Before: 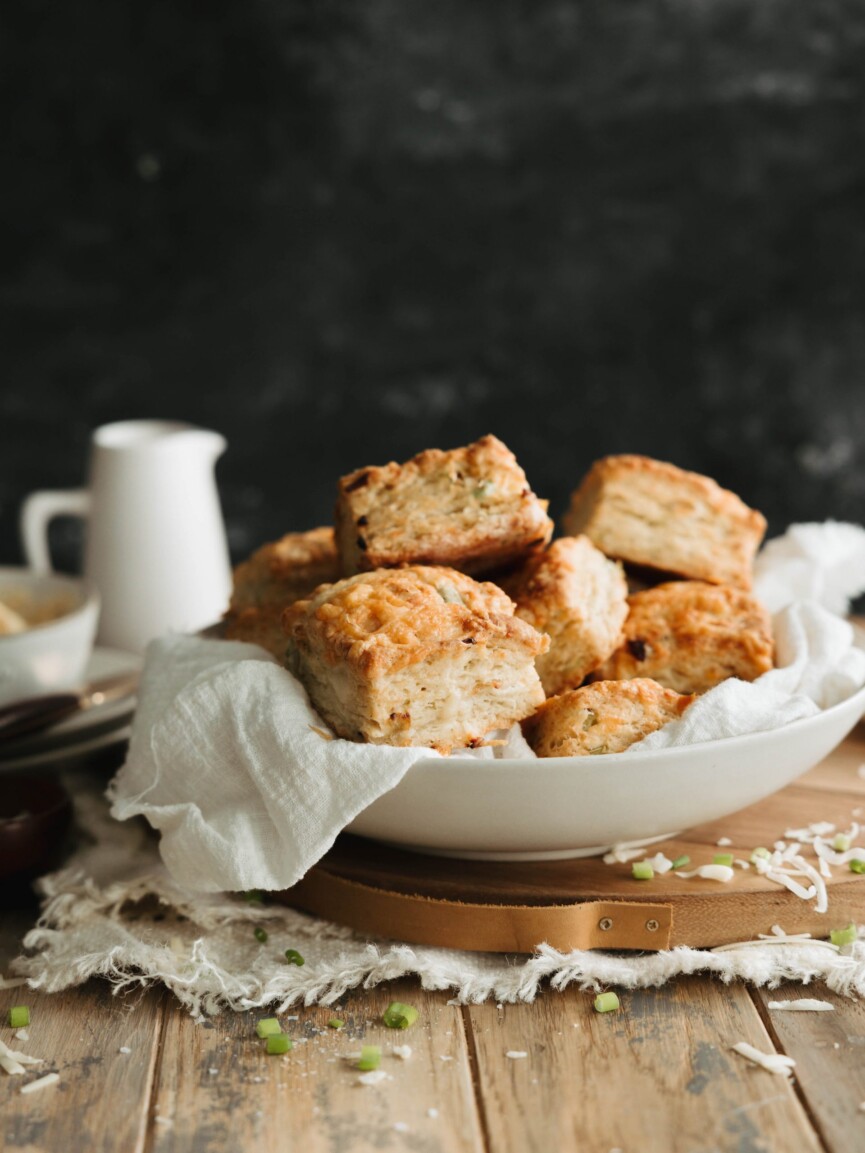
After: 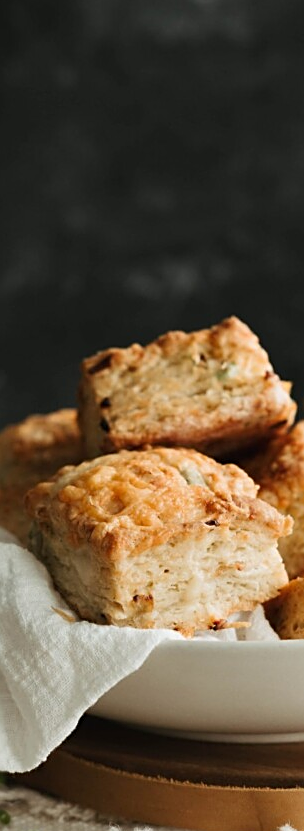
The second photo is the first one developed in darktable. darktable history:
color correction: highlights b* 0.057
crop and rotate: left 29.757%, top 10.282%, right 35.057%, bottom 17.63%
sharpen: on, module defaults
